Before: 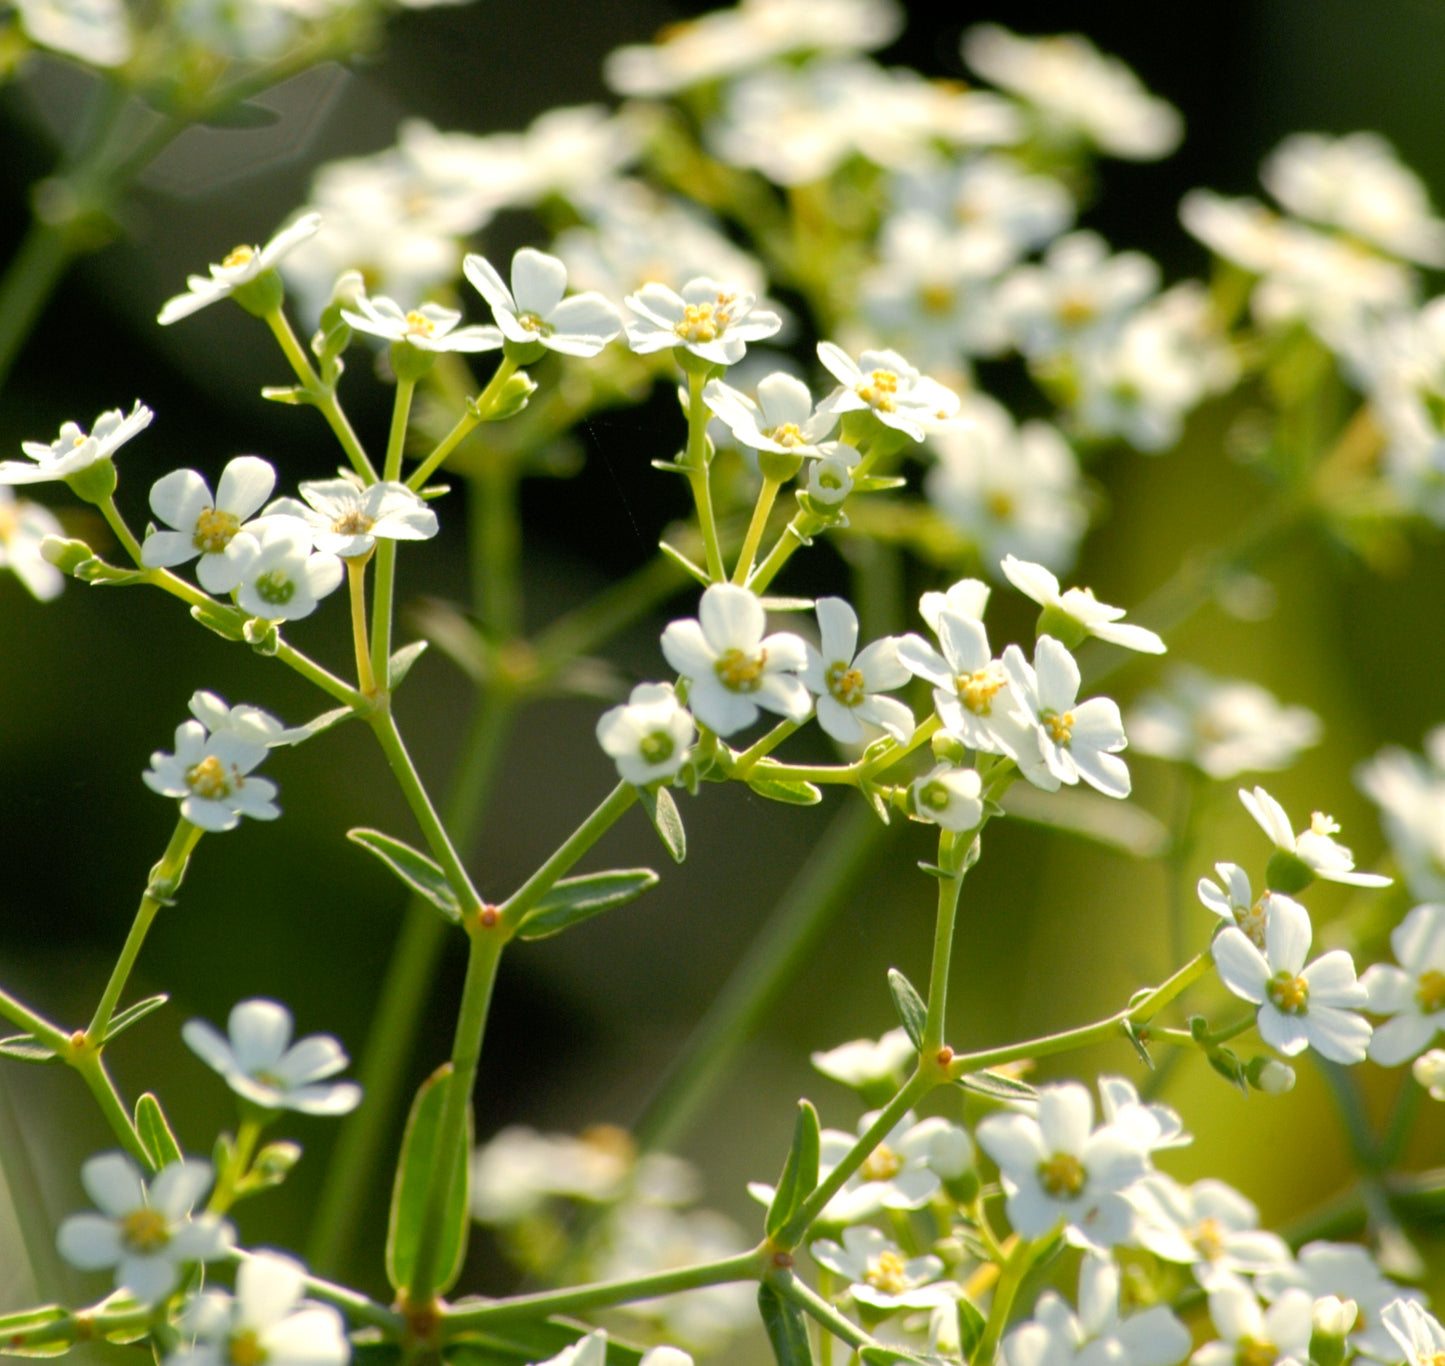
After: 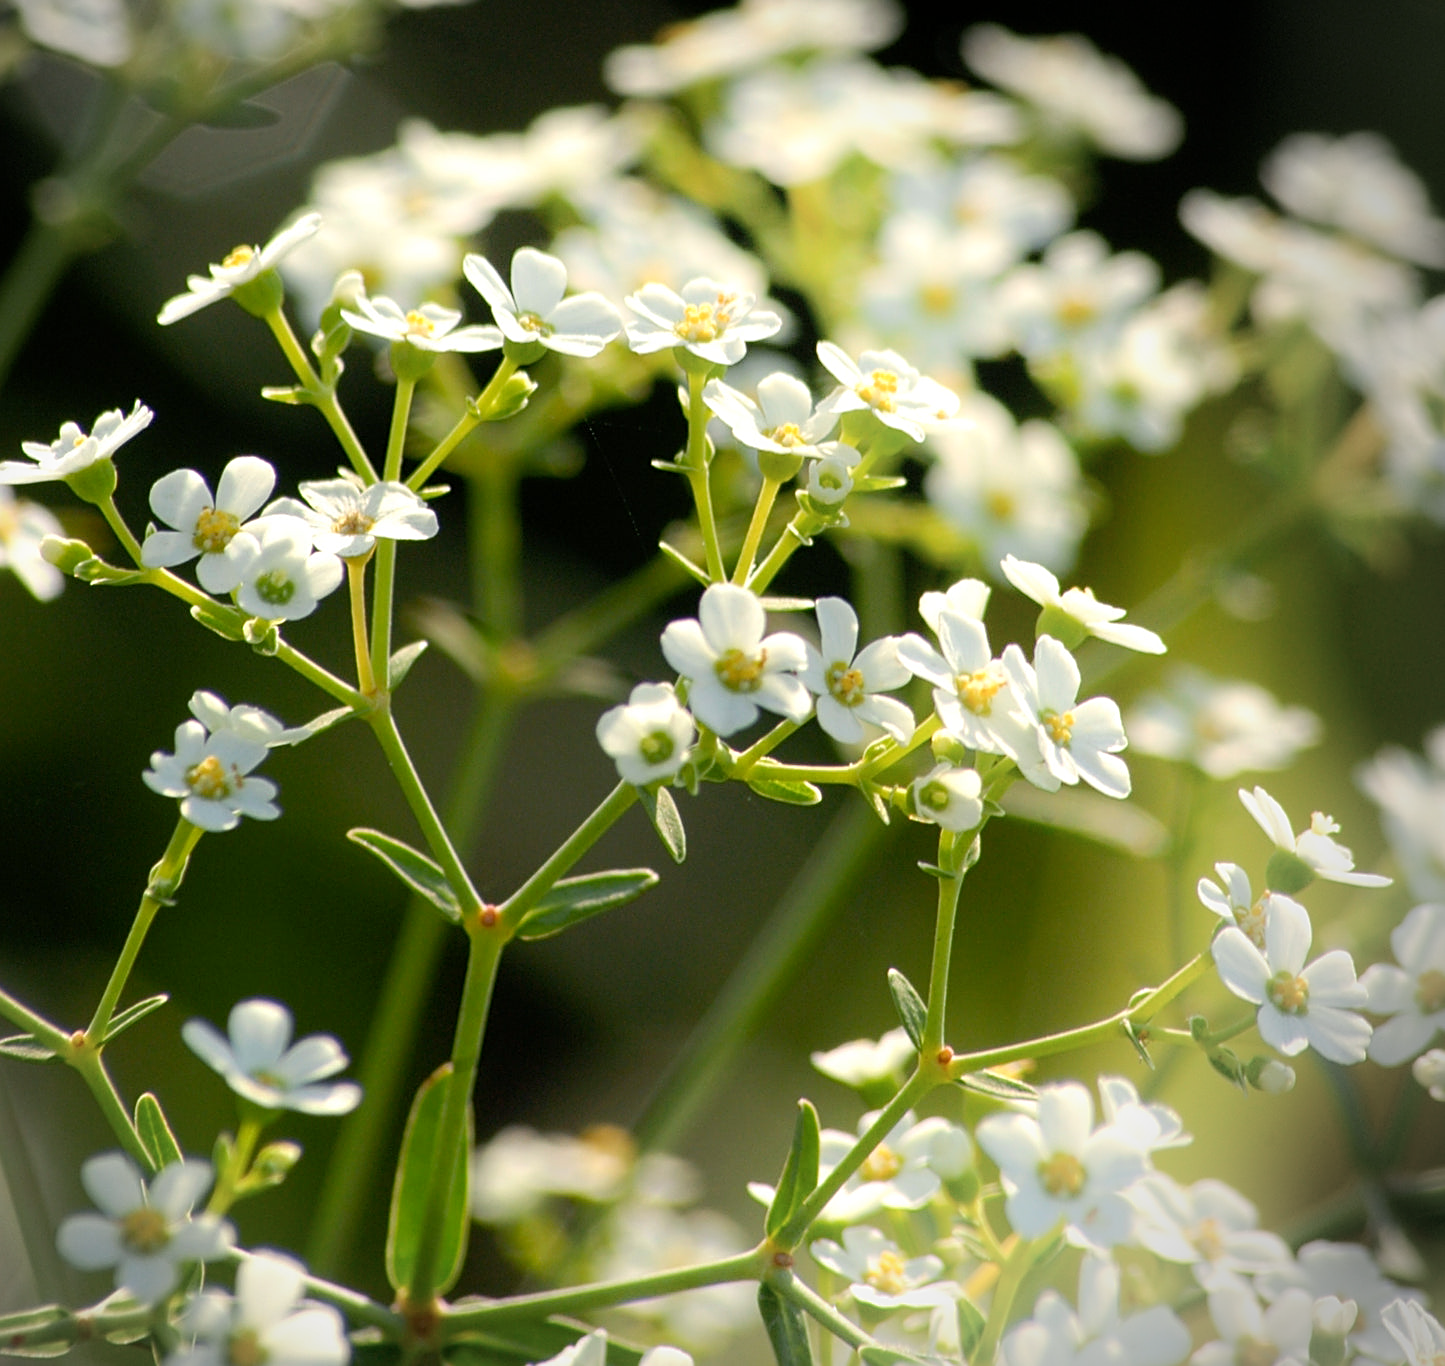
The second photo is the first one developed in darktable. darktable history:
shadows and highlights: shadows -21.3, highlights 100, soften with gaussian
sharpen: on, module defaults
vignetting: center (-0.15, 0.013)
